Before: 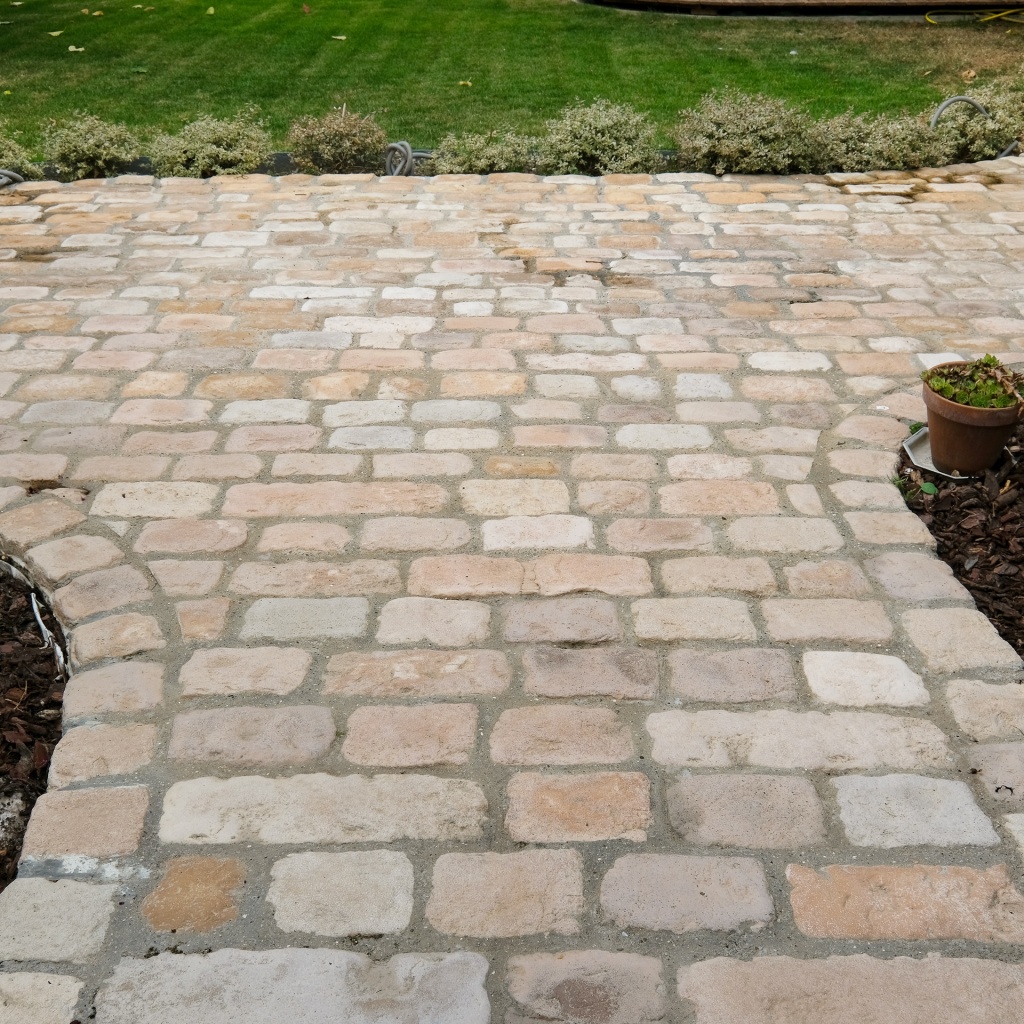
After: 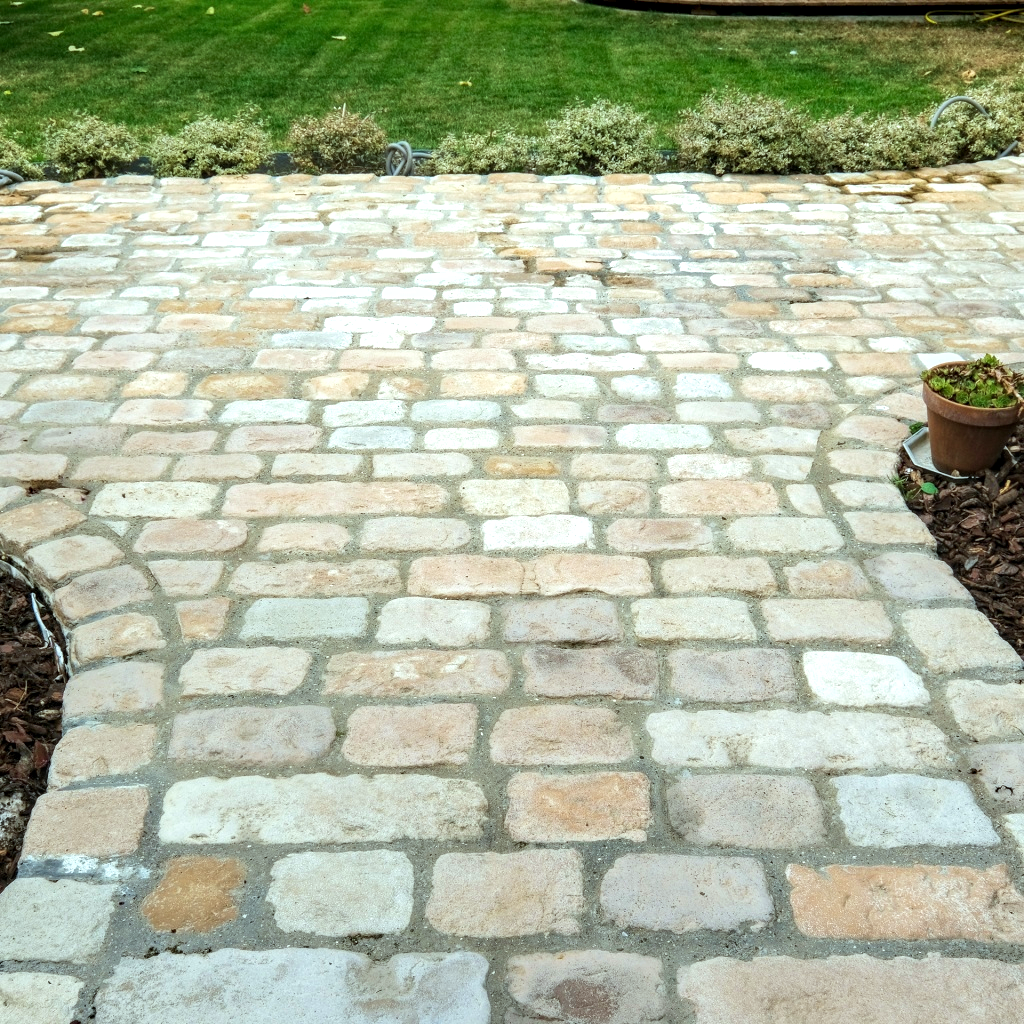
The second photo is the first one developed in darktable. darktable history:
velvia: on, module defaults
shadows and highlights: shadows 13, white point adjustment 1.13, highlights -1.51, soften with gaussian
exposure: black level correction 0.001, exposure 0.5 EV, compensate highlight preservation false
local contrast: detail 130%
color calibration: illuminant as shot in camera, x 0.358, y 0.373, temperature 4628.91 K, saturation algorithm version 1 (2020)
color correction: highlights a* -8.21, highlights b* 3.63
